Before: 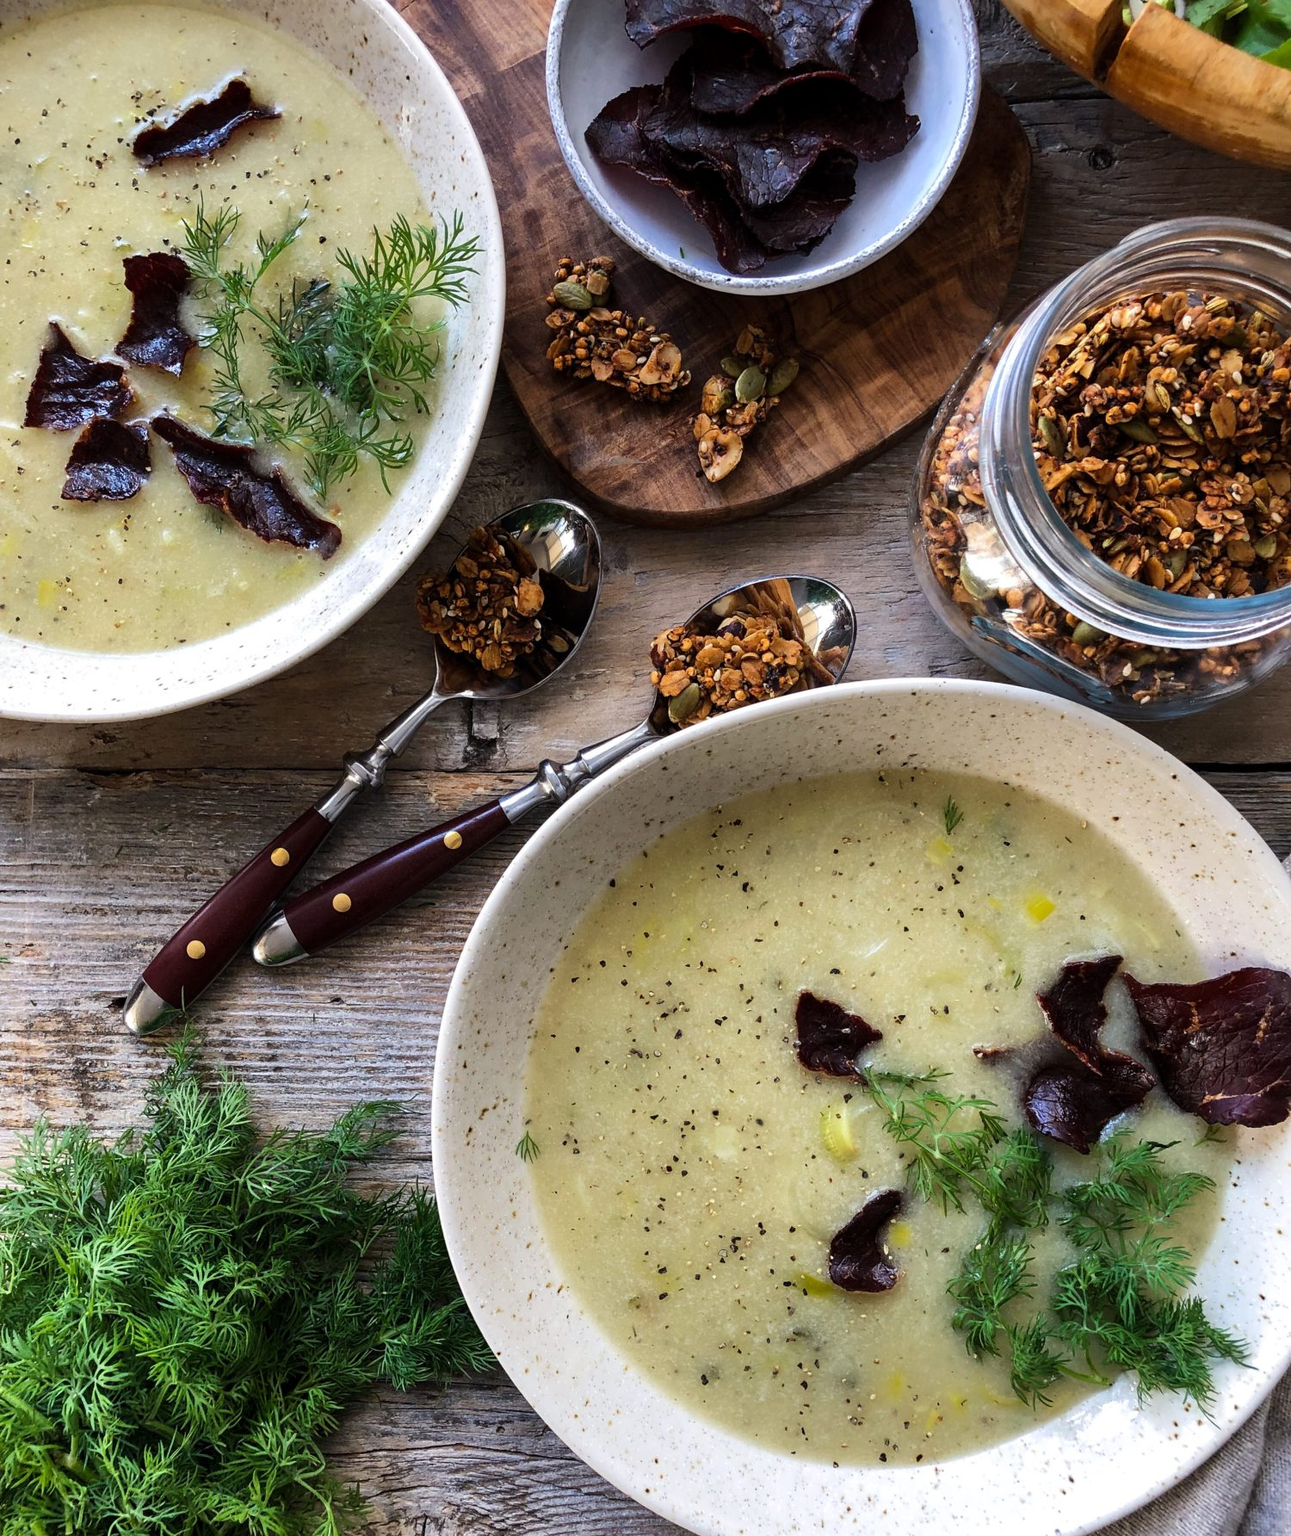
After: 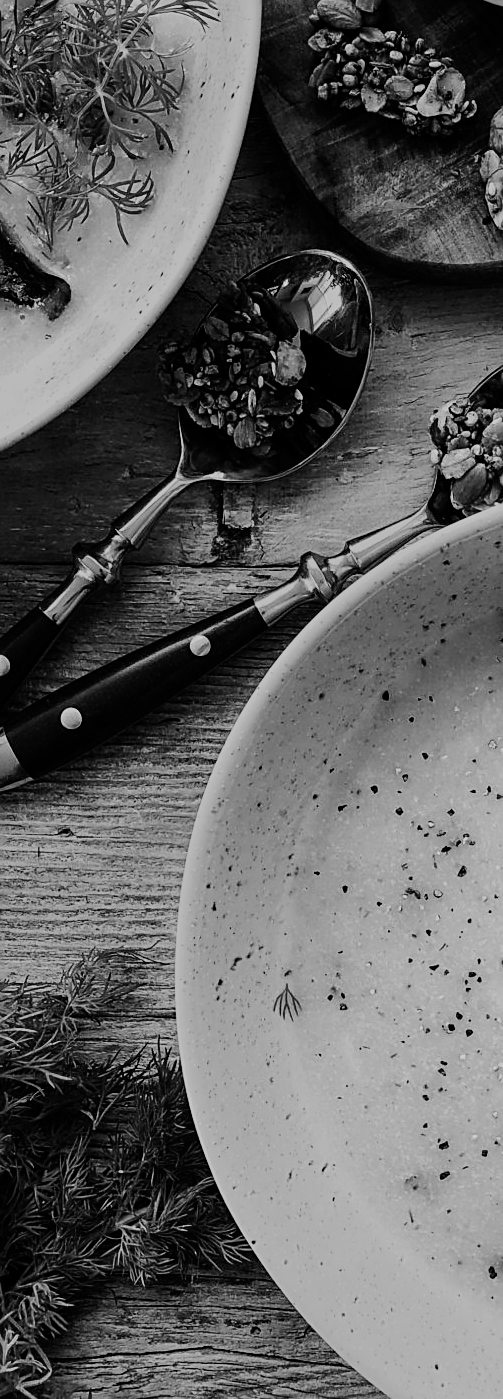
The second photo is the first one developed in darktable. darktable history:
exposure: exposure -0.05 EV
color correction: highlights a* -7.33, highlights b* 1.26, shadows a* -3.55, saturation 1.4
color calibration: illuminant as shot in camera, x 0.442, y 0.413, temperature 2903.13 K
monochrome: a -35.87, b 49.73, size 1.7
sharpen: on, module defaults
crop and rotate: left 21.77%, top 18.528%, right 44.676%, bottom 2.997%
filmic rgb: black relative exposure -7.5 EV, white relative exposure 5 EV, hardness 3.31, contrast 1.3, contrast in shadows safe
